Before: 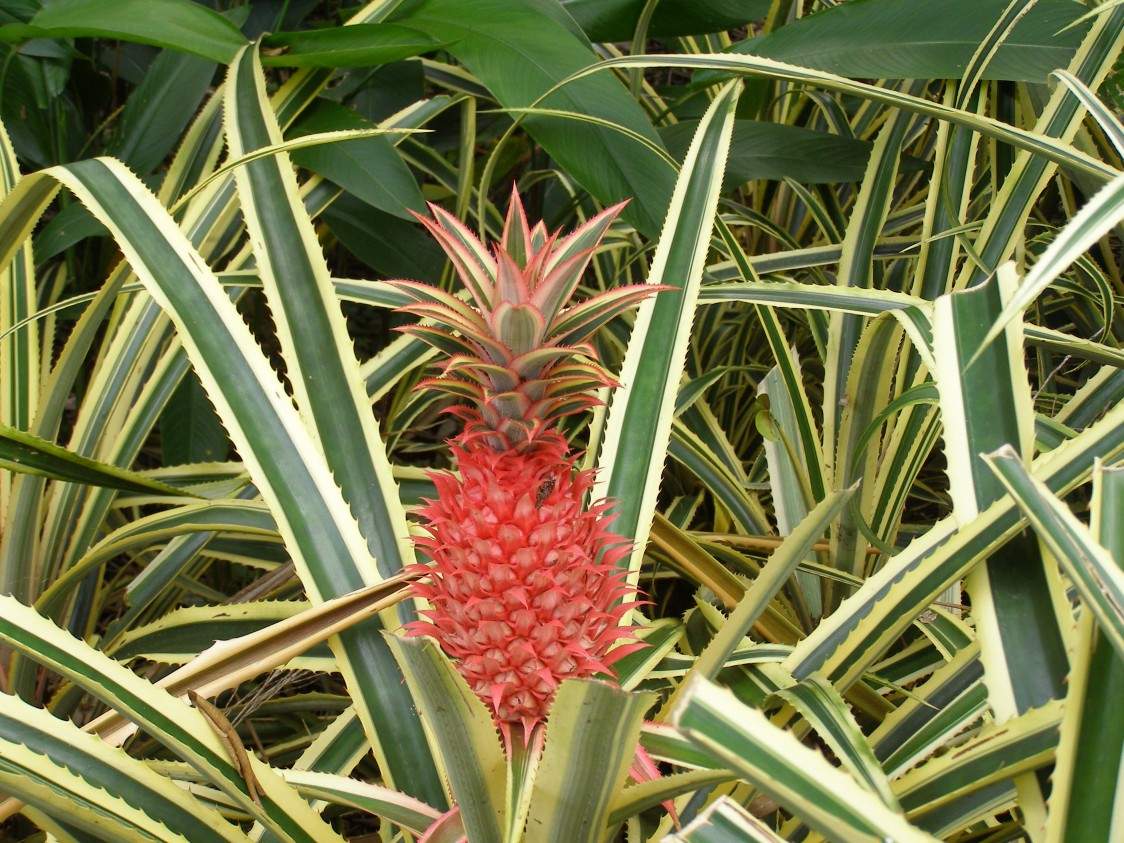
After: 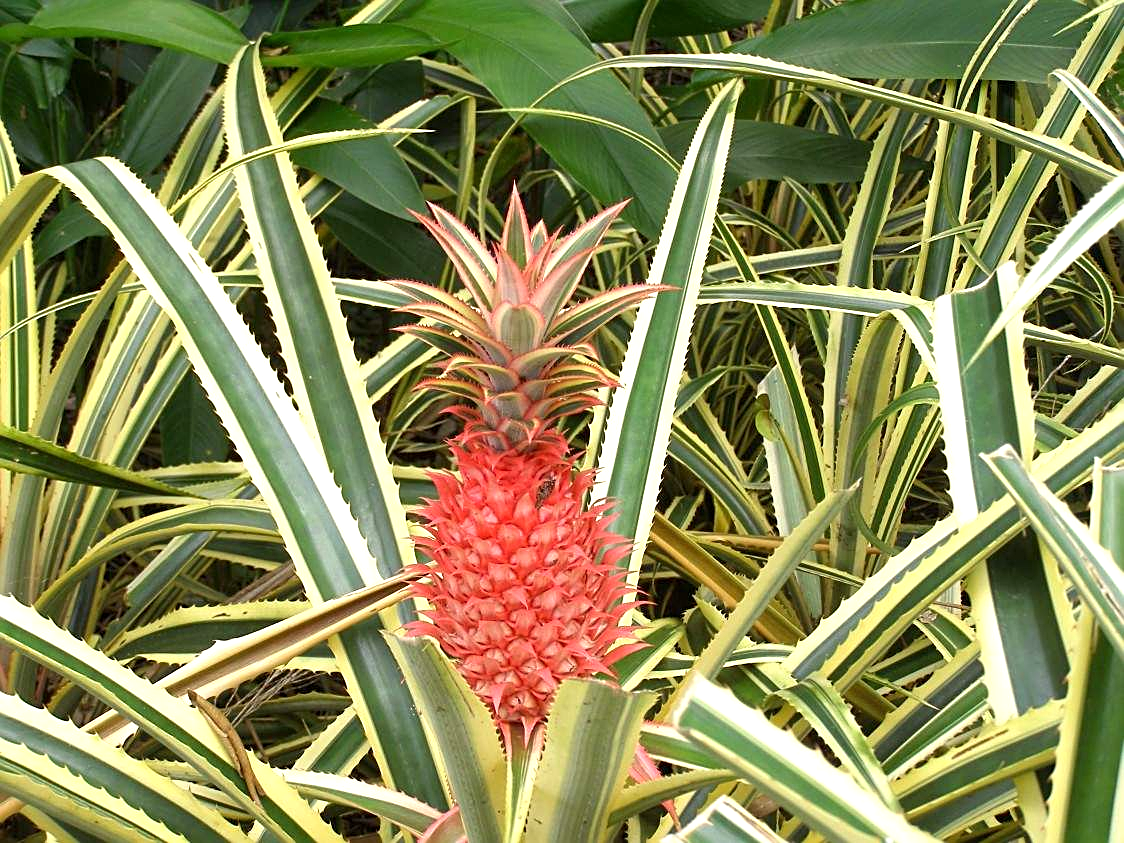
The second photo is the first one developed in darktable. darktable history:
sharpen: on, module defaults
shadows and highlights: shadows 12, white point adjustment 1.2, highlights -0.36, soften with gaussian
exposure: black level correction 0.001, exposure 0.5 EV, compensate exposure bias true, compensate highlight preservation false
